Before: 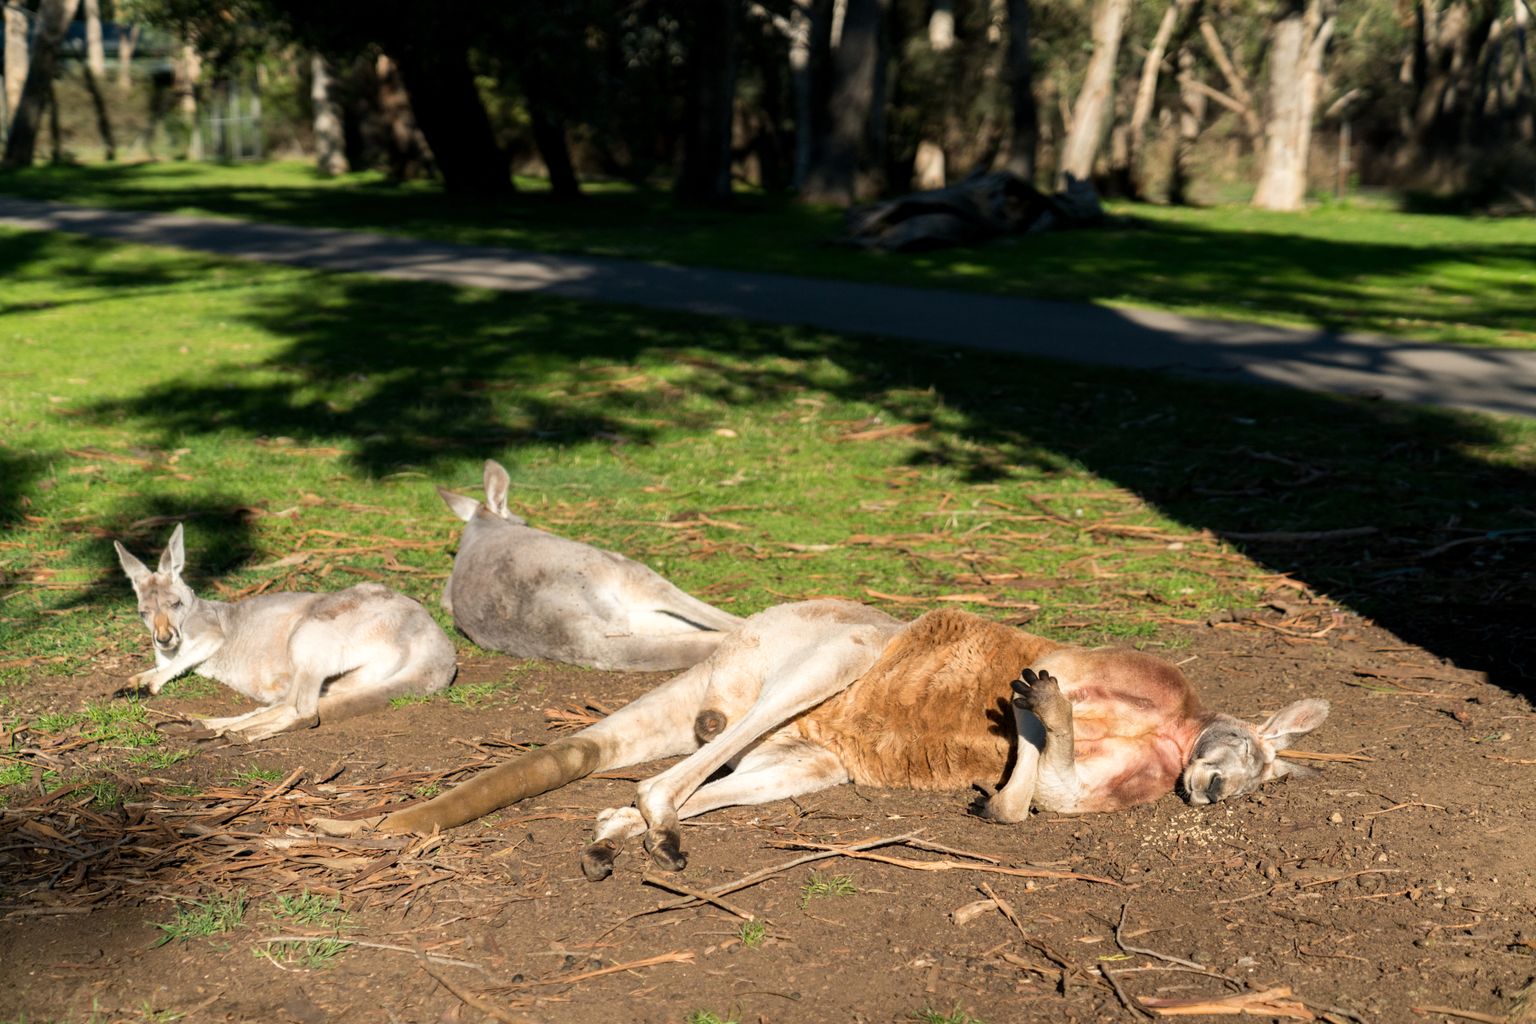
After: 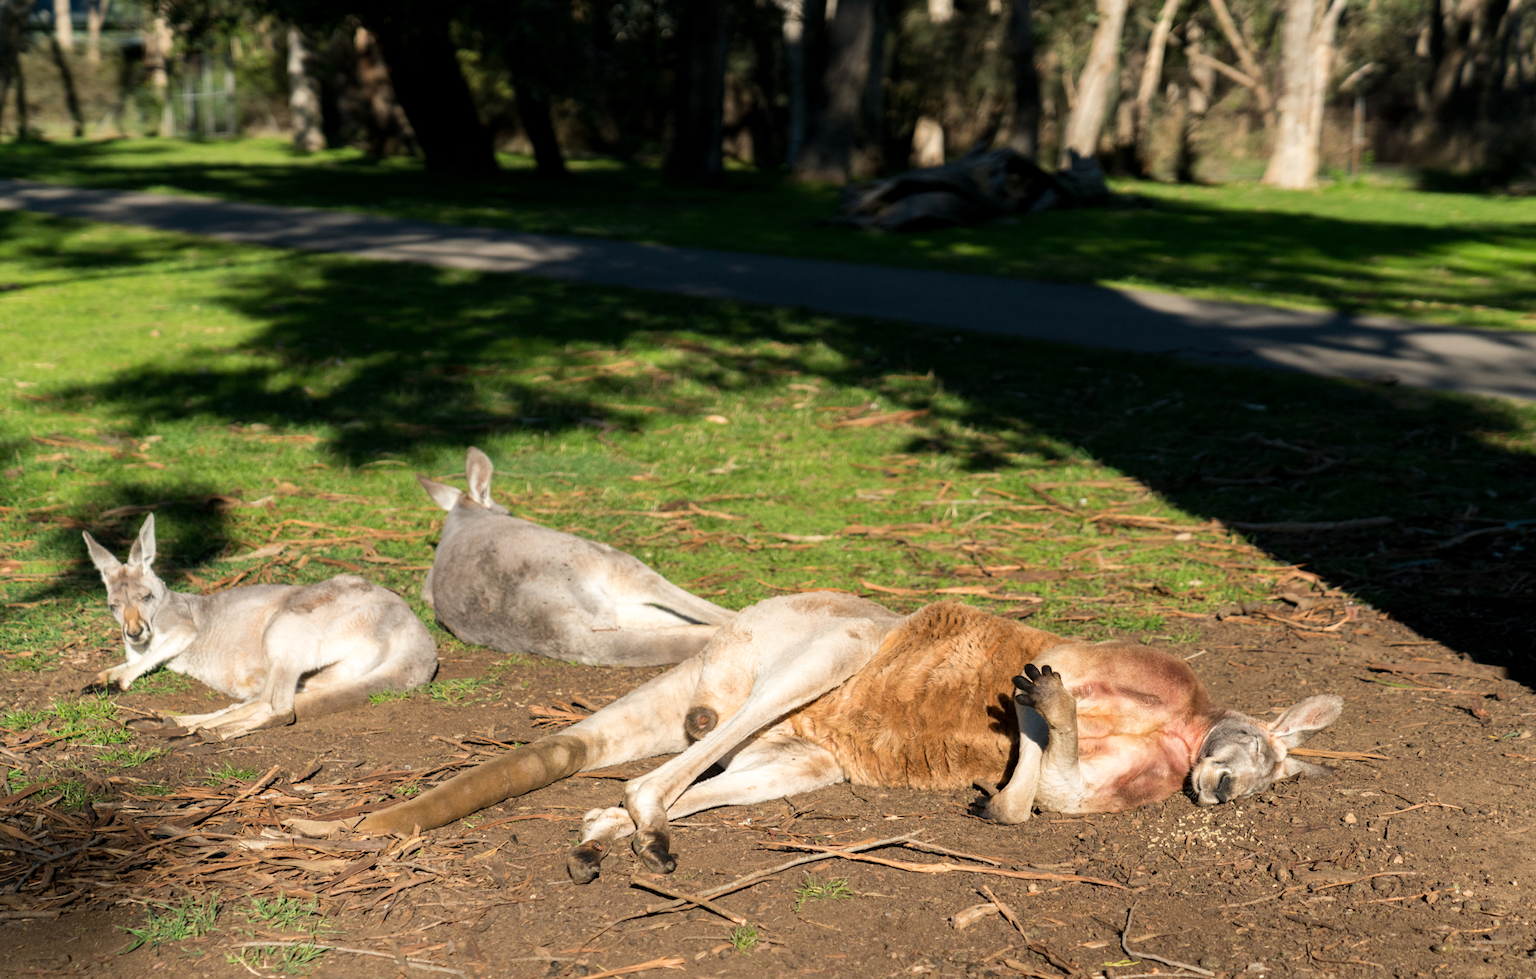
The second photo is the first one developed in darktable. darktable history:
crop: left 2.291%, top 2.787%, right 1.232%, bottom 4.975%
